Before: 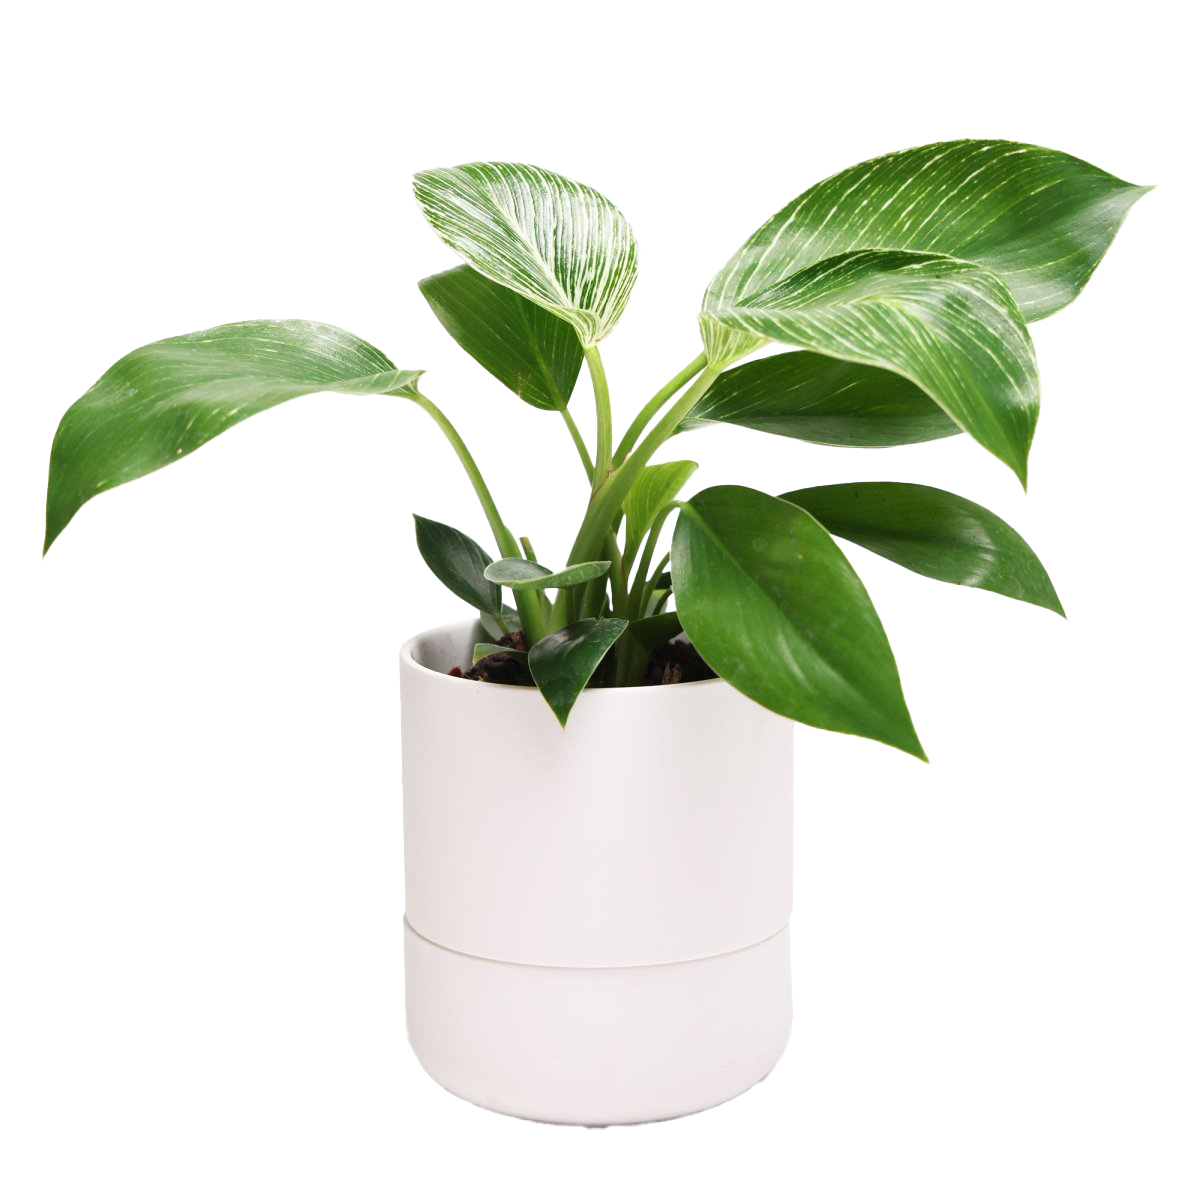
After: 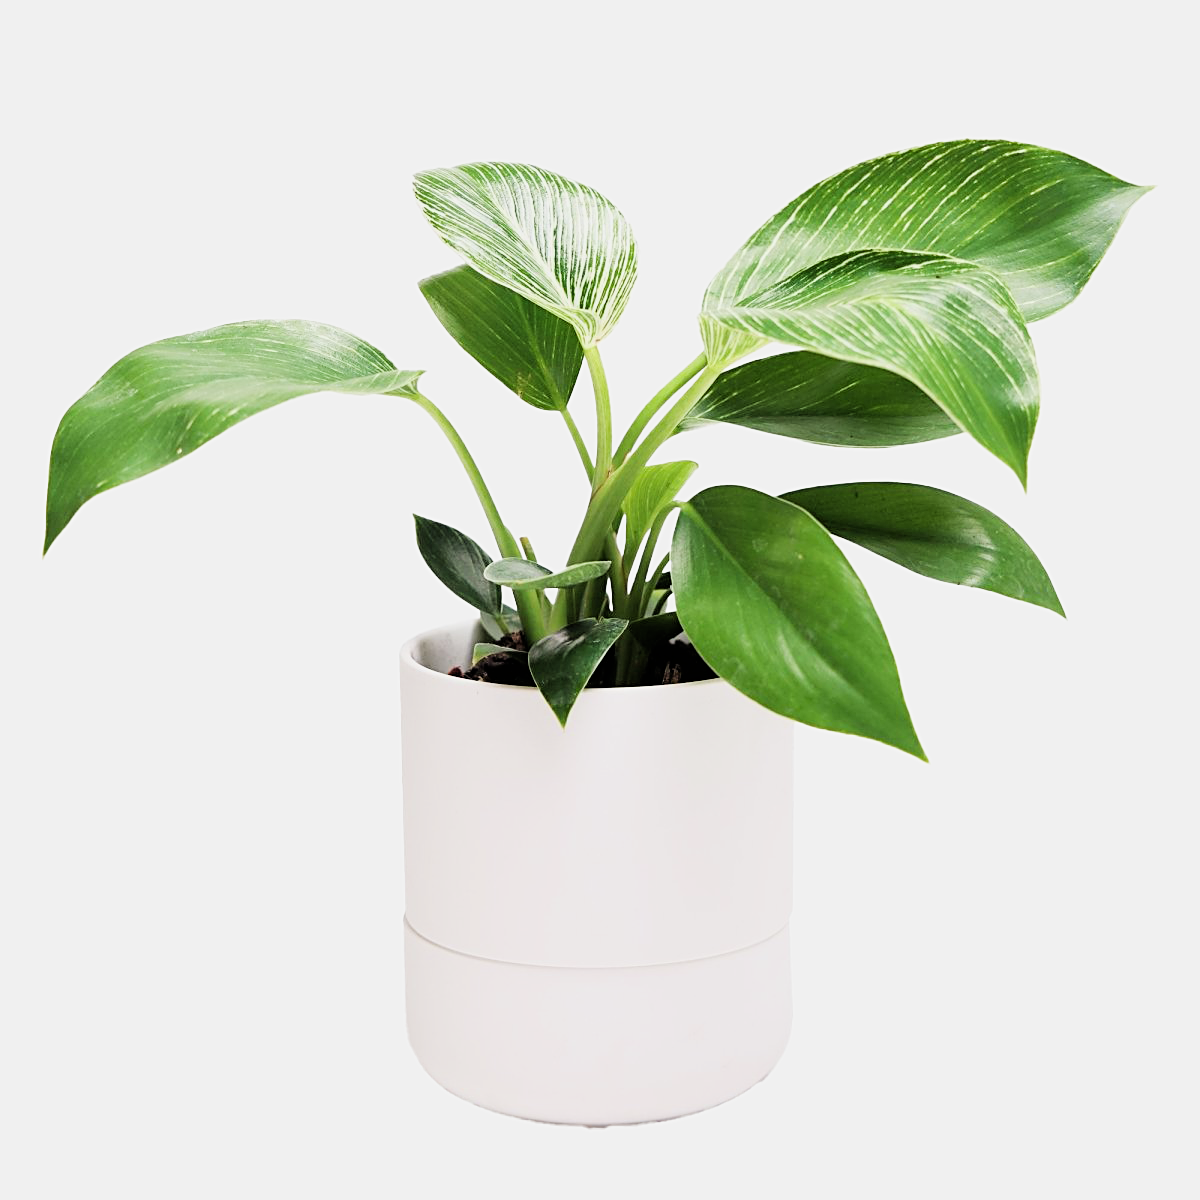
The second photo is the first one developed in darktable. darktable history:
filmic rgb: black relative exposure -5 EV, white relative exposure 4 EV, hardness 2.89, contrast 1.183
exposure: black level correction -0.001, exposure 0.532 EV, compensate highlight preservation false
sharpen: on, module defaults
